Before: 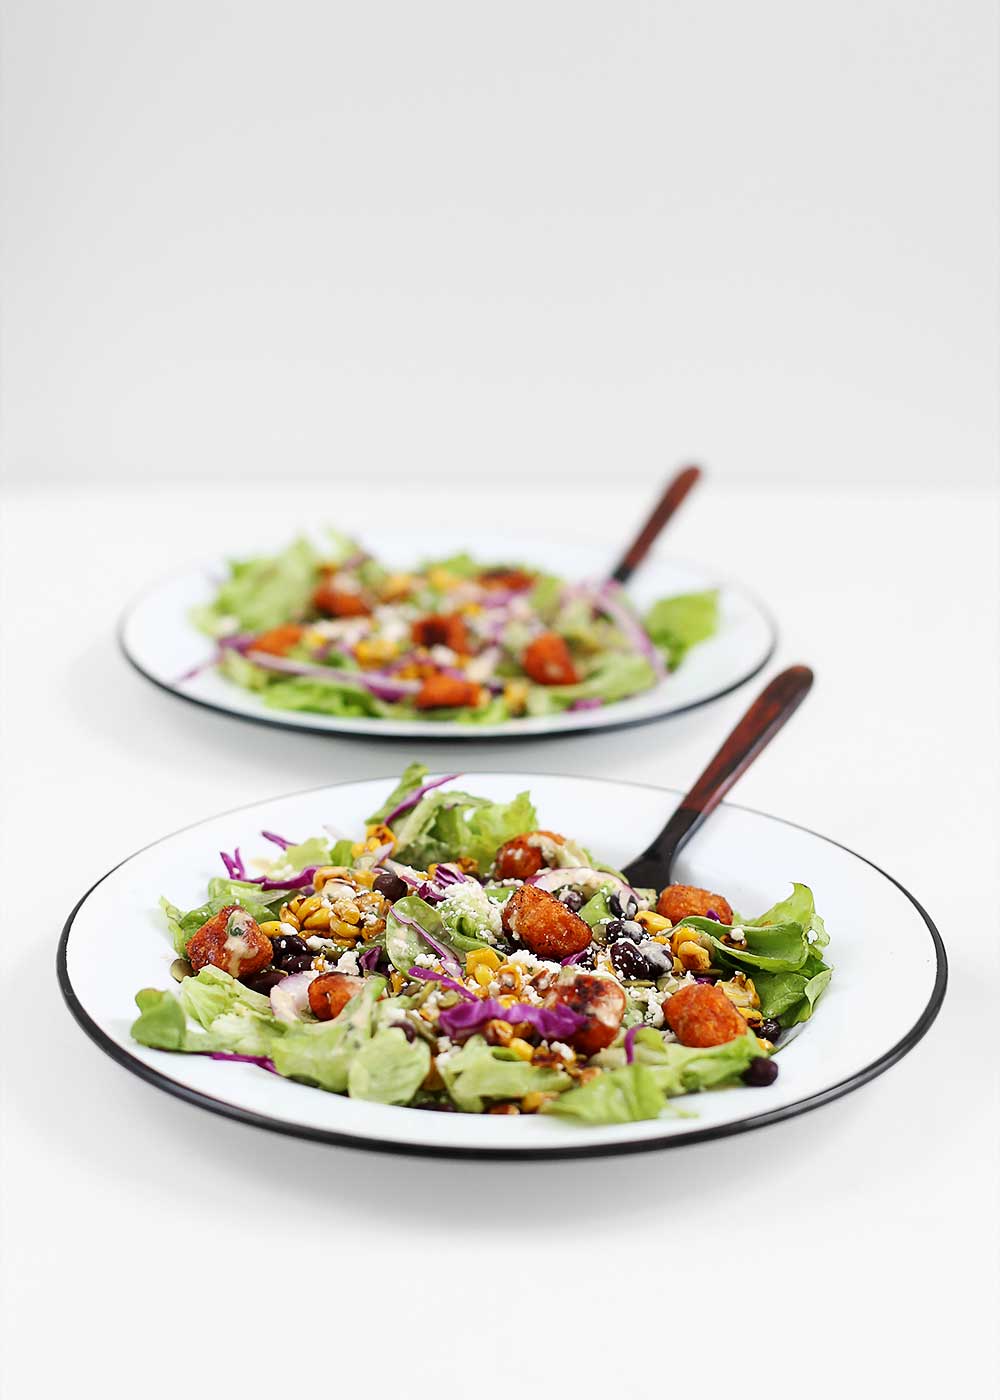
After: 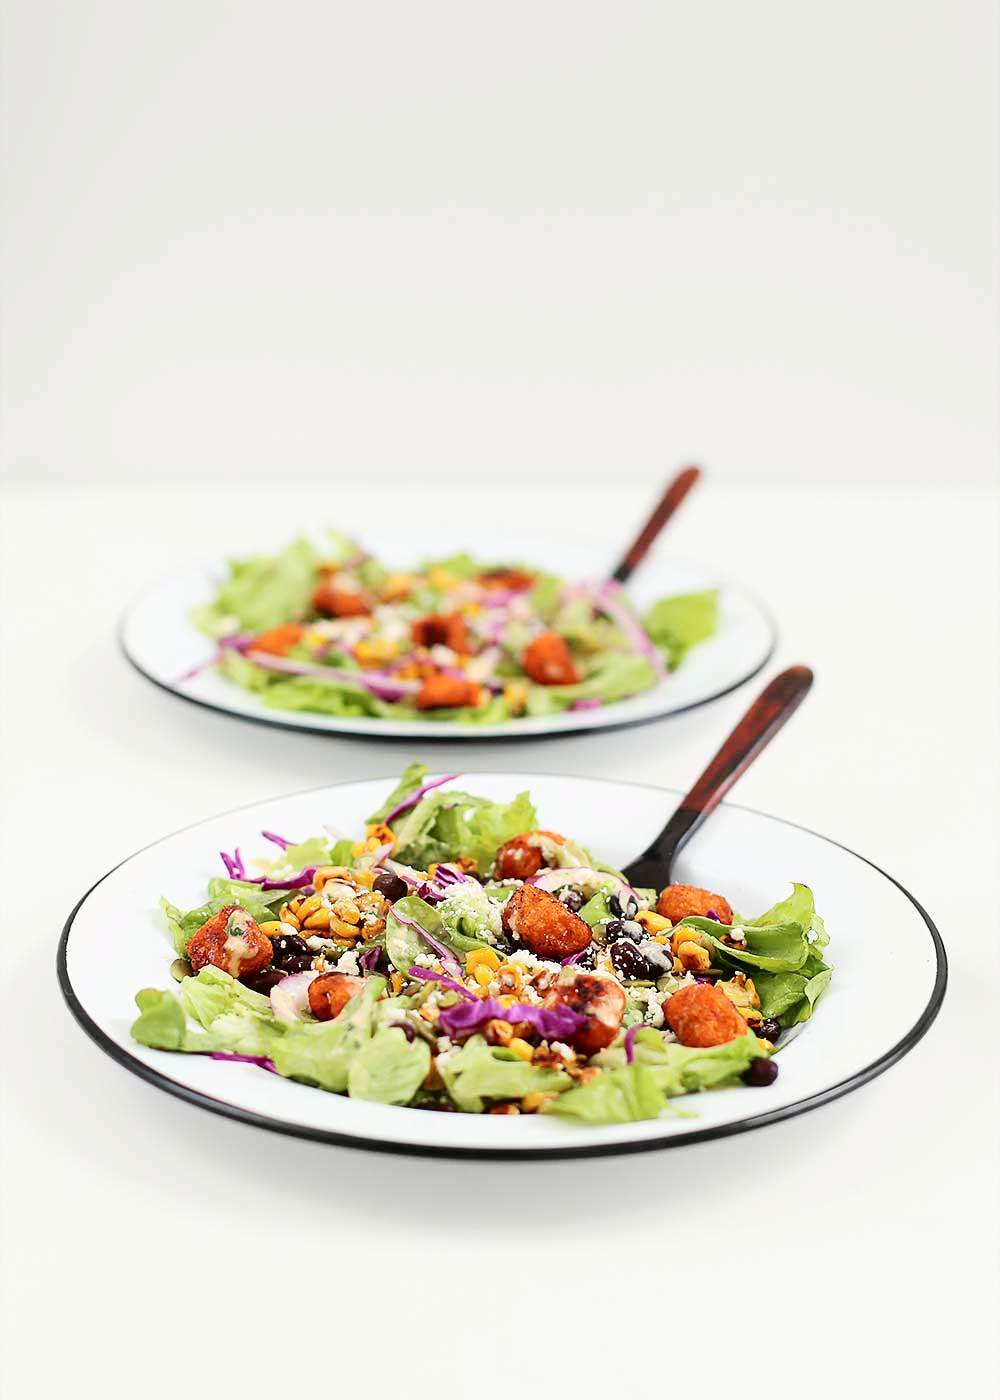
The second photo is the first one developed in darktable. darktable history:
tone curve: curves: ch0 [(0, 0.01) (0.052, 0.045) (0.136, 0.133) (0.29, 0.332) (0.453, 0.531) (0.676, 0.751) (0.89, 0.919) (1, 1)]; ch1 [(0, 0) (0.094, 0.081) (0.285, 0.299) (0.385, 0.403) (0.446, 0.443) (0.502, 0.5) (0.544, 0.552) (0.589, 0.612) (0.722, 0.728) (1, 1)]; ch2 [(0, 0) (0.257, 0.217) (0.43, 0.421) (0.498, 0.507) (0.531, 0.544) (0.56, 0.579) (0.625, 0.642) (1, 1)], color space Lab, independent channels, preserve colors none
